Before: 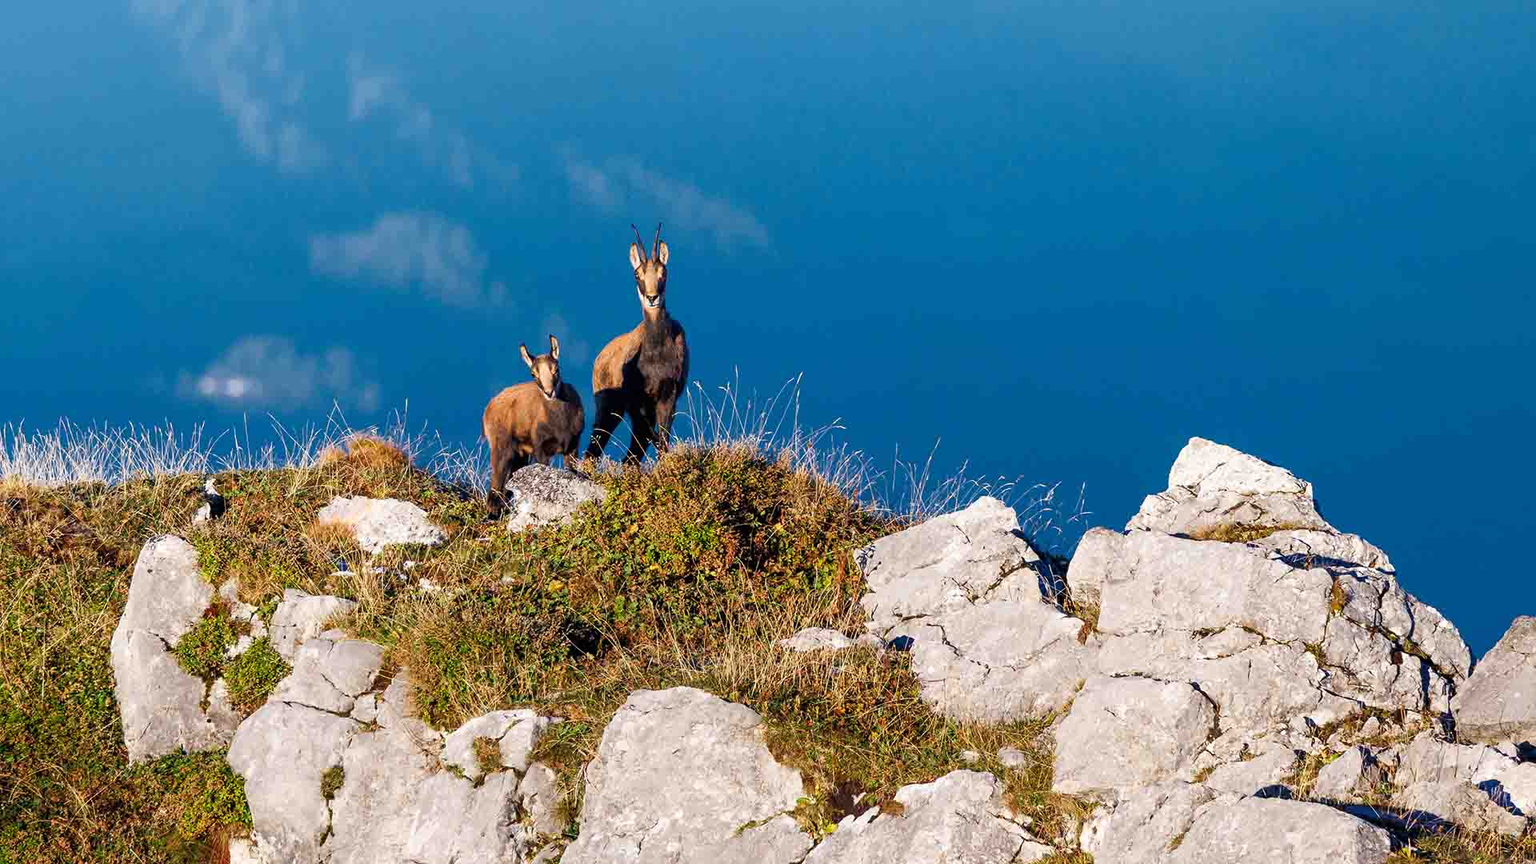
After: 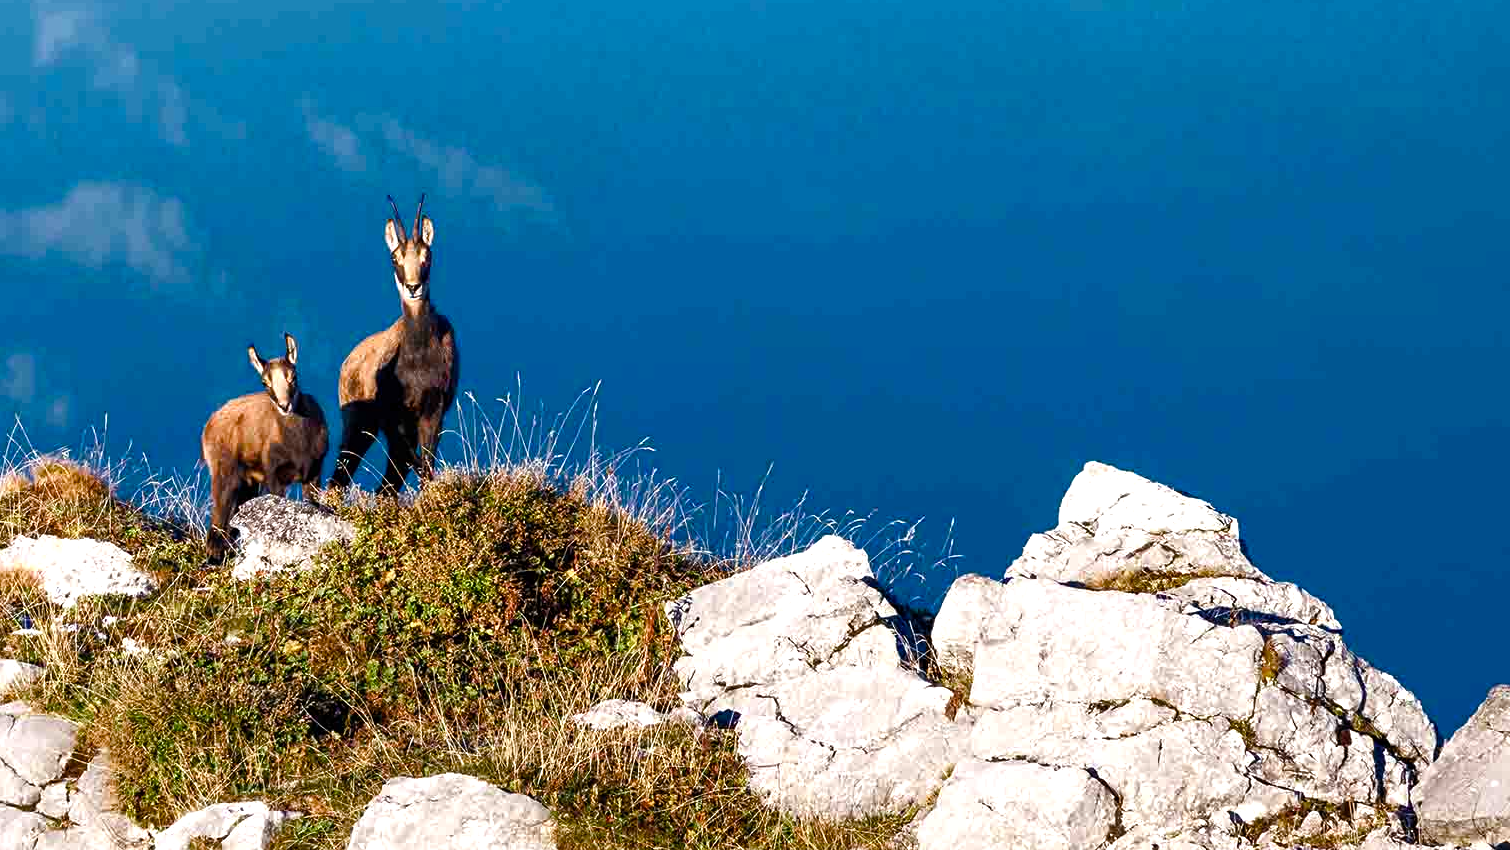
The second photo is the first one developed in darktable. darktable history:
color balance rgb: perceptual saturation grading › global saturation -0.024%, perceptual saturation grading › highlights -33.704%, perceptual saturation grading › mid-tones 15.048%, perceptual saturation grading › shadows 47.449%, perceptual brilliance grading › global brilliance 15.47%, perceptual brilliance grading › shadows -34.349%
crop and rotate: left 20.988%, top 7.899%, right 0.332%, bottom 13.39%
